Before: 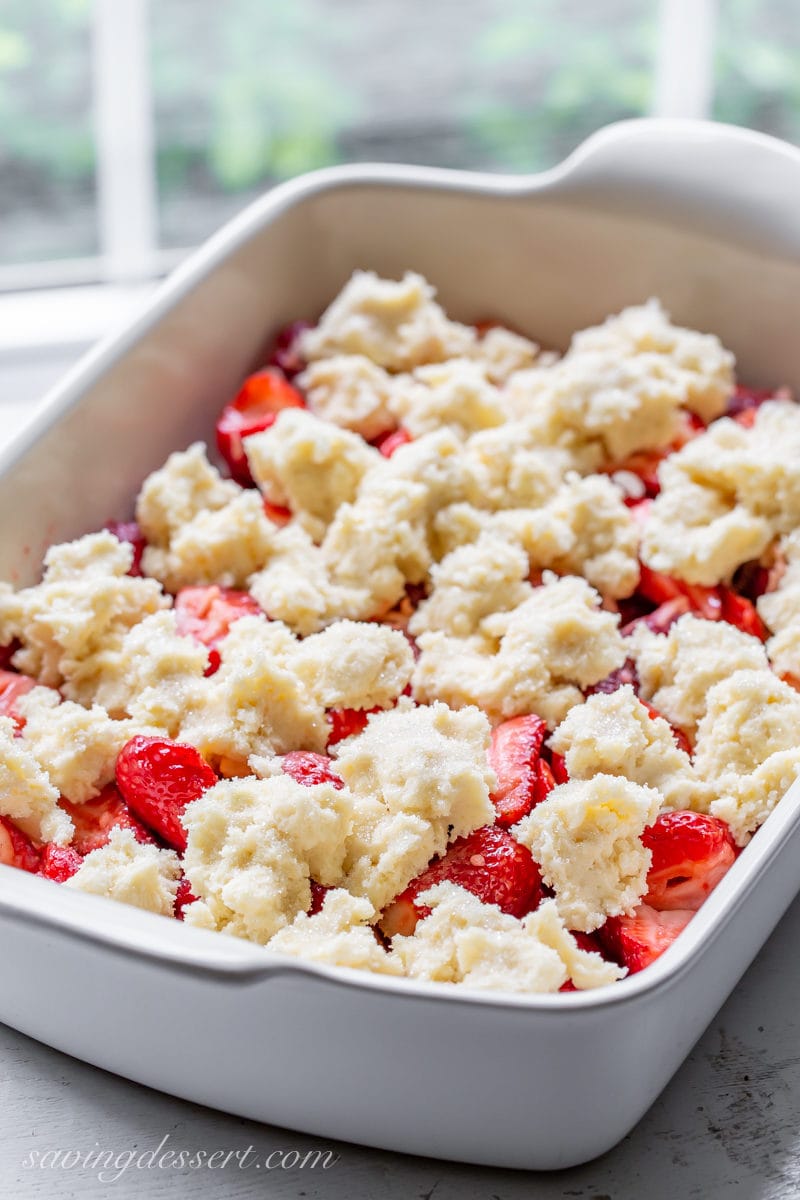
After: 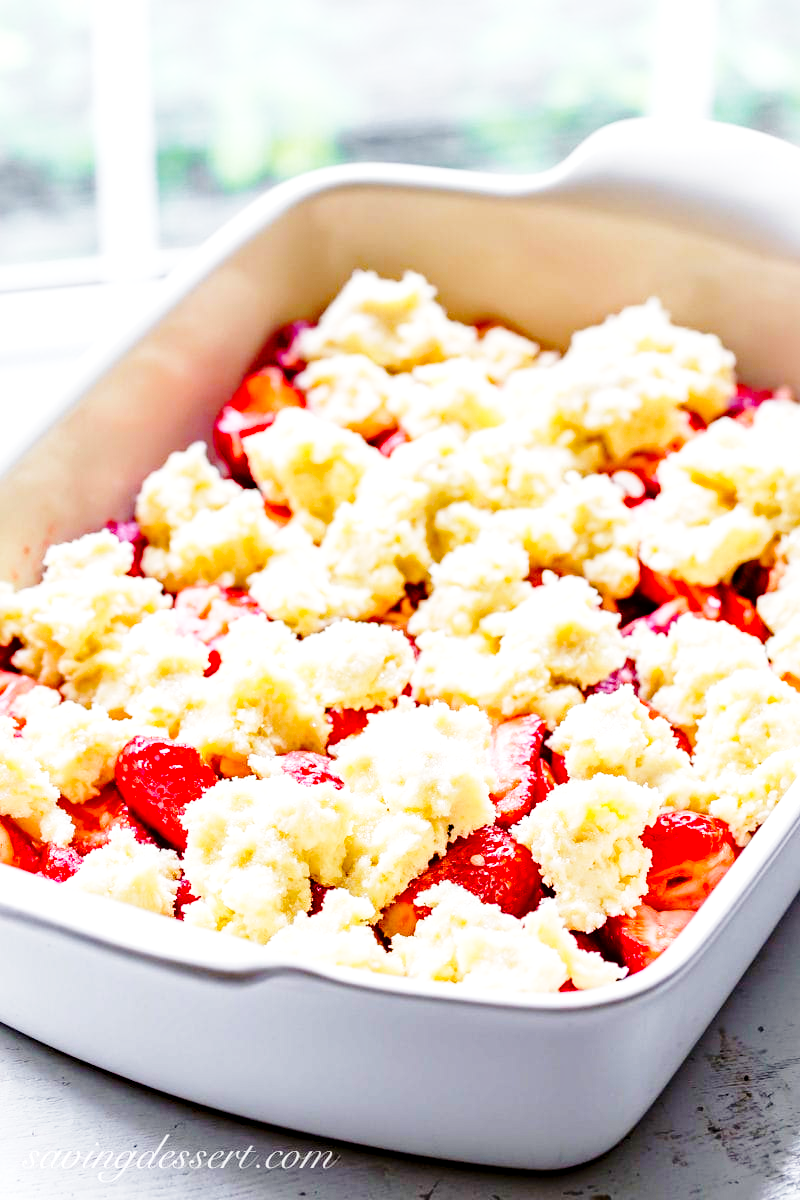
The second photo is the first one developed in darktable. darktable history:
color balance rgb: perceptual saturation grading › global saturation 20%, perceptual saturation grading › highlights -25.325%, perceptual saturation grading › shadows 49.92%, perceptual brilliance grading › global brilliance 12.243%
haze removal: compatibility mode true, adaptive false
base curve: curves: ch0 [(0, 0) (0.028, 0.03) (0.121, 0.232) (0.46, 0.748) (0.859, 0.968) (1, 1)], preserve colors none
